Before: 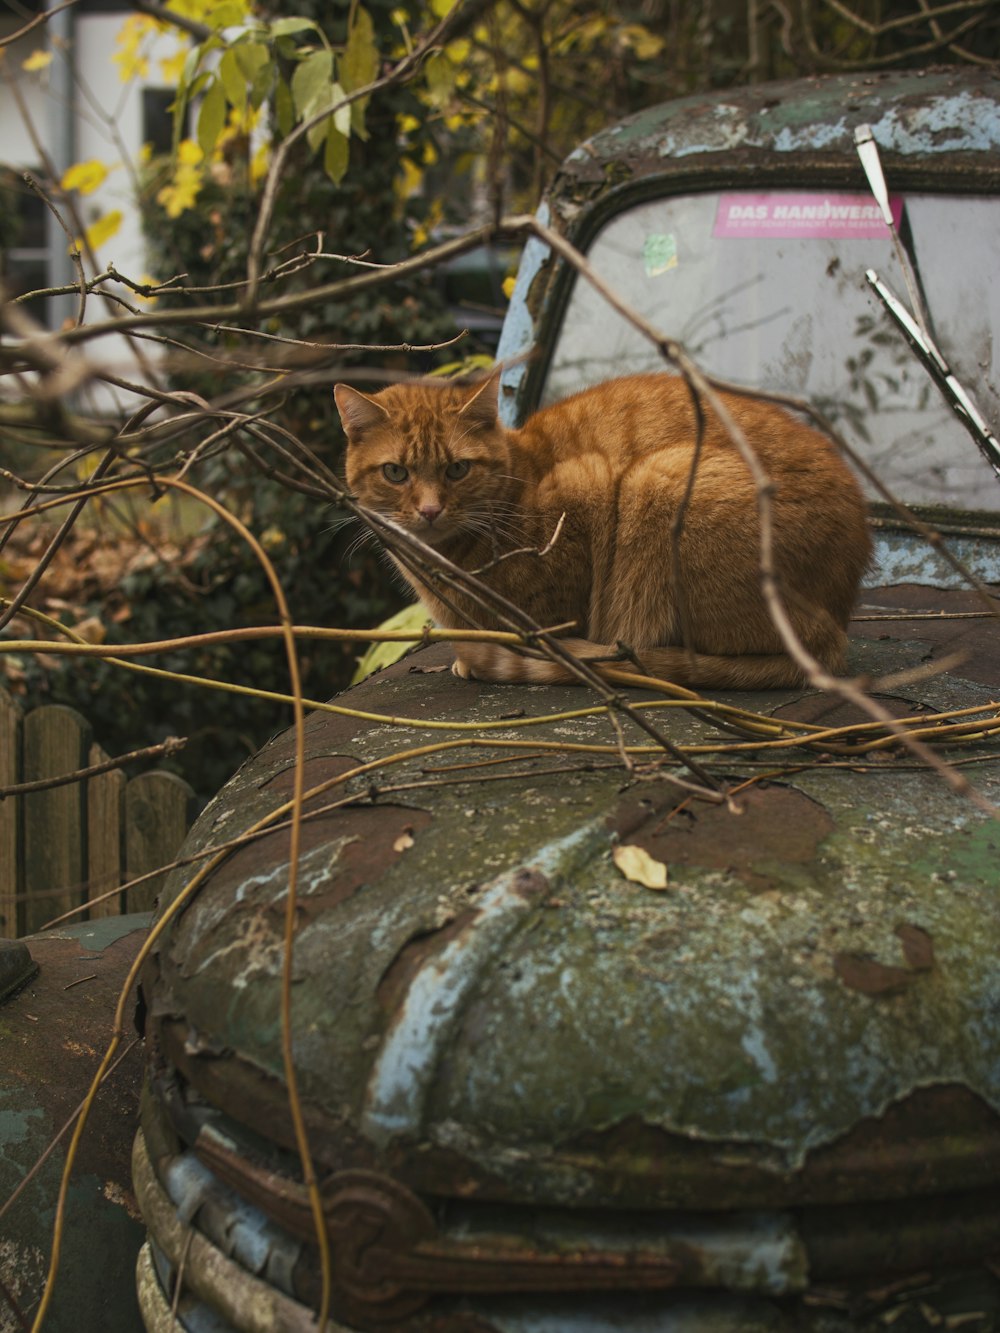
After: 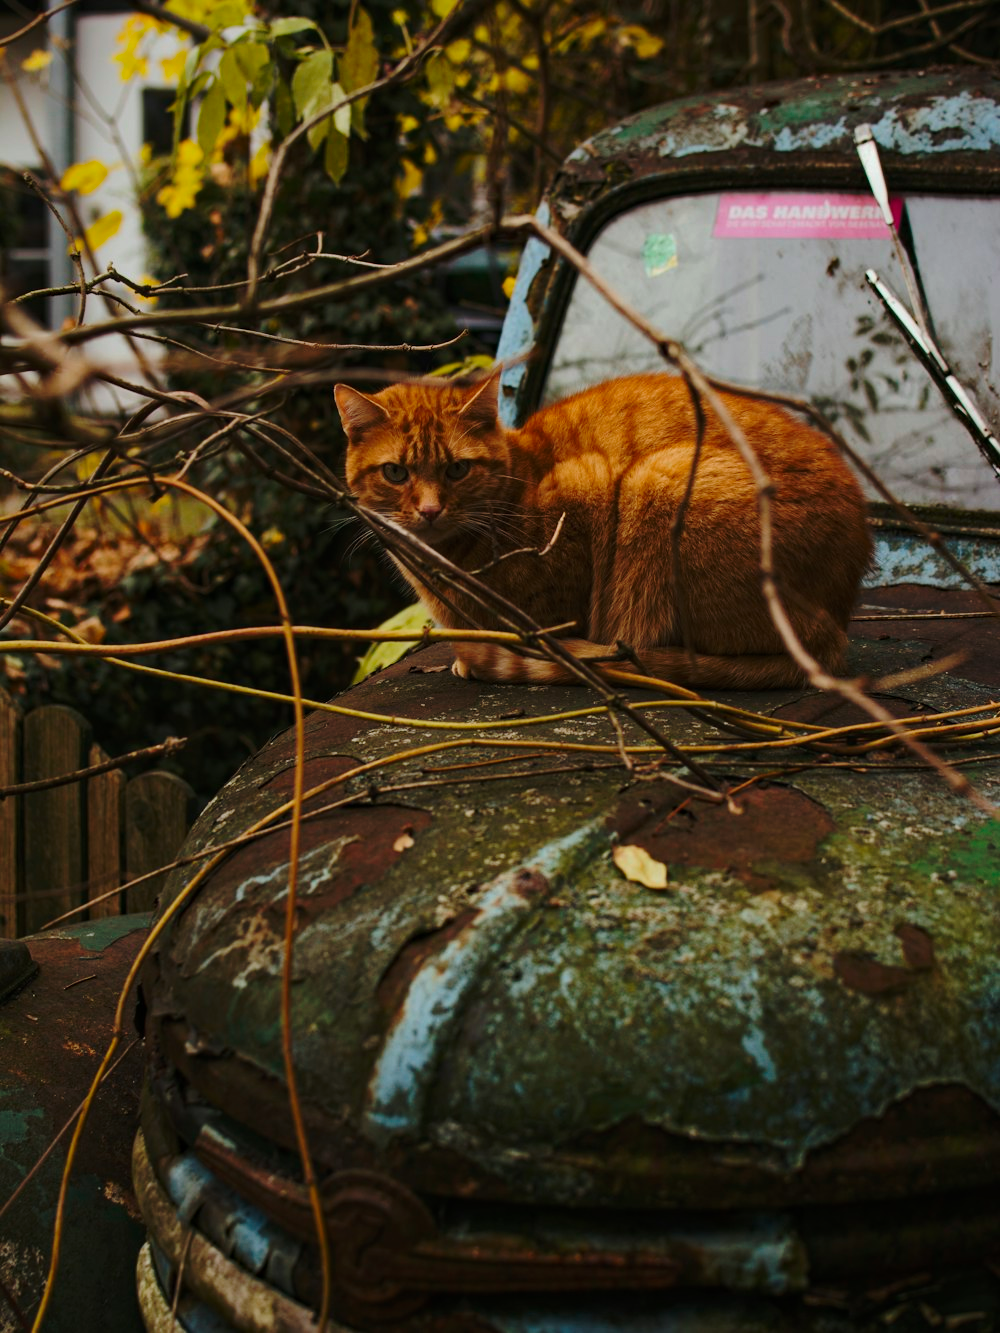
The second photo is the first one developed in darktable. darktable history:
base curve: curves: ch0 [(0, 0) (0.073, 0.04) (0.157, 0.139) (0.492, 0.492) (0.758, 0.758) (1, 1)], preserve colors none
shadows and highlights: shadows -20.2, white point adjustment -1.84, highlights -35.16, highlights color adjustment 89.84%
haze removal: compatibility mode true, adaptive false
